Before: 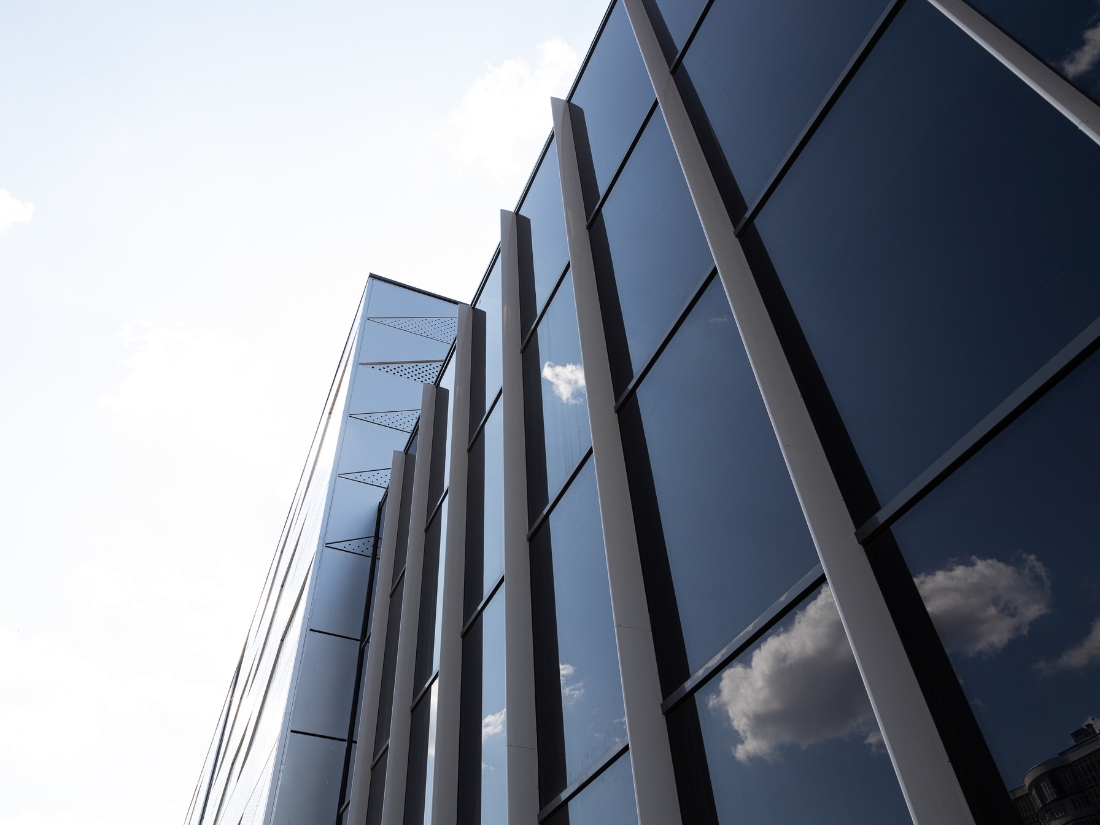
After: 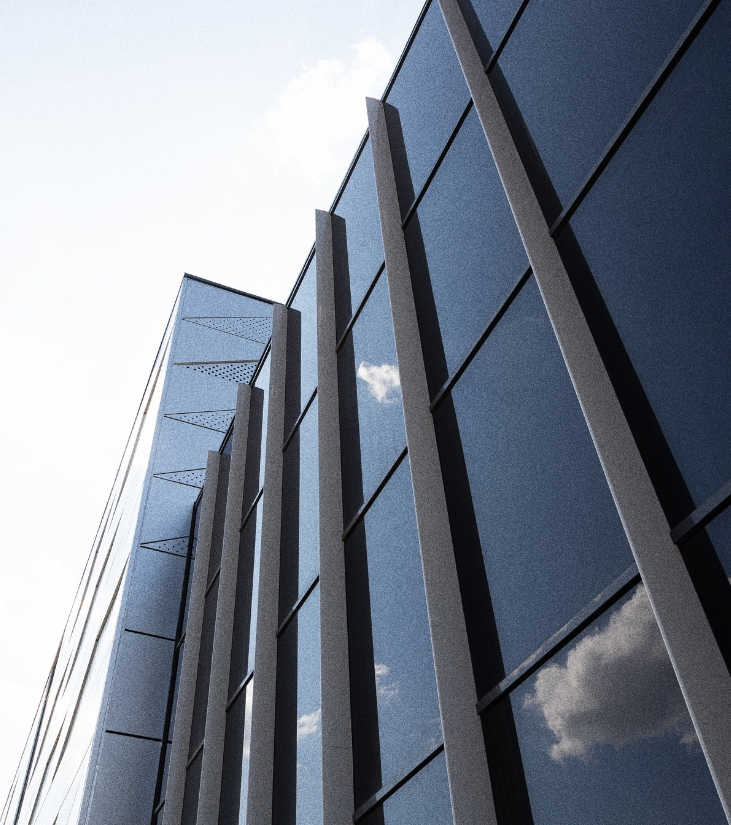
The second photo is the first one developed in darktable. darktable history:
grain: coarseness 0.09 ISO, strength 40%
crop: left 16.899%, right 16.556%
exposure: exposure -0.01 EV, compensate highlight preservation false
